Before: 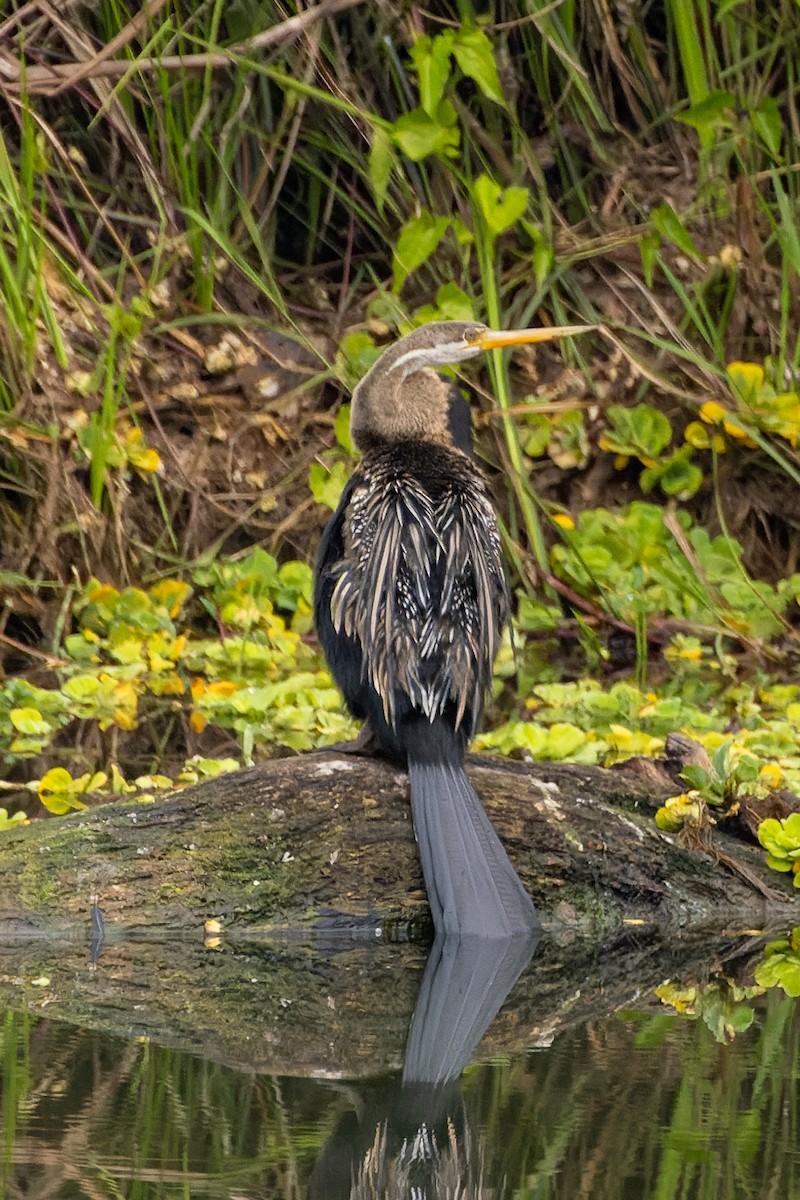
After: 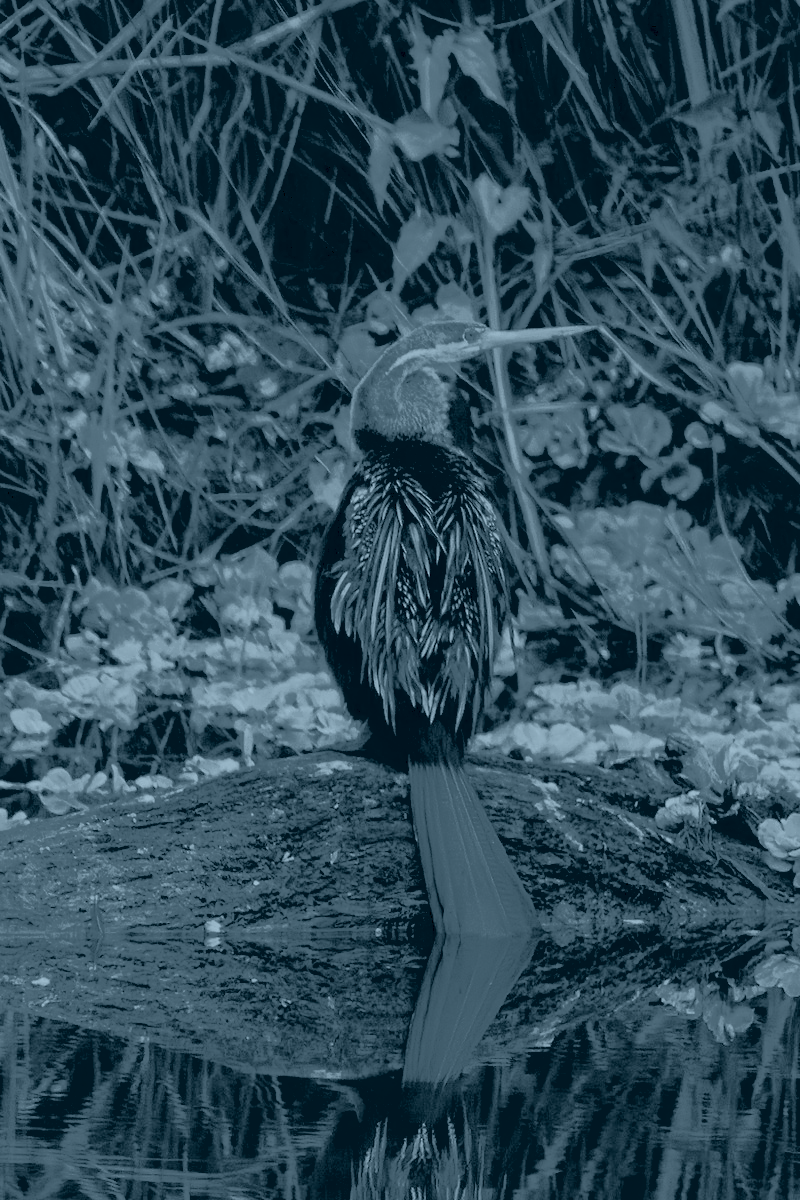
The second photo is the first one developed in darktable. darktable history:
base curve: curves: ch0 [(0.065, 0.026) (0.236, 0.358) (0.53, 0.546) (0.777, 0.841) (0.924, 0.992)], preserve colors average RGB
exposure: exposure 1.061 EV, compensate highlight preservation false
colorize: hue 194.4°, saturation 29%, source mix 61.75%, lightness 3.98%, version 1
